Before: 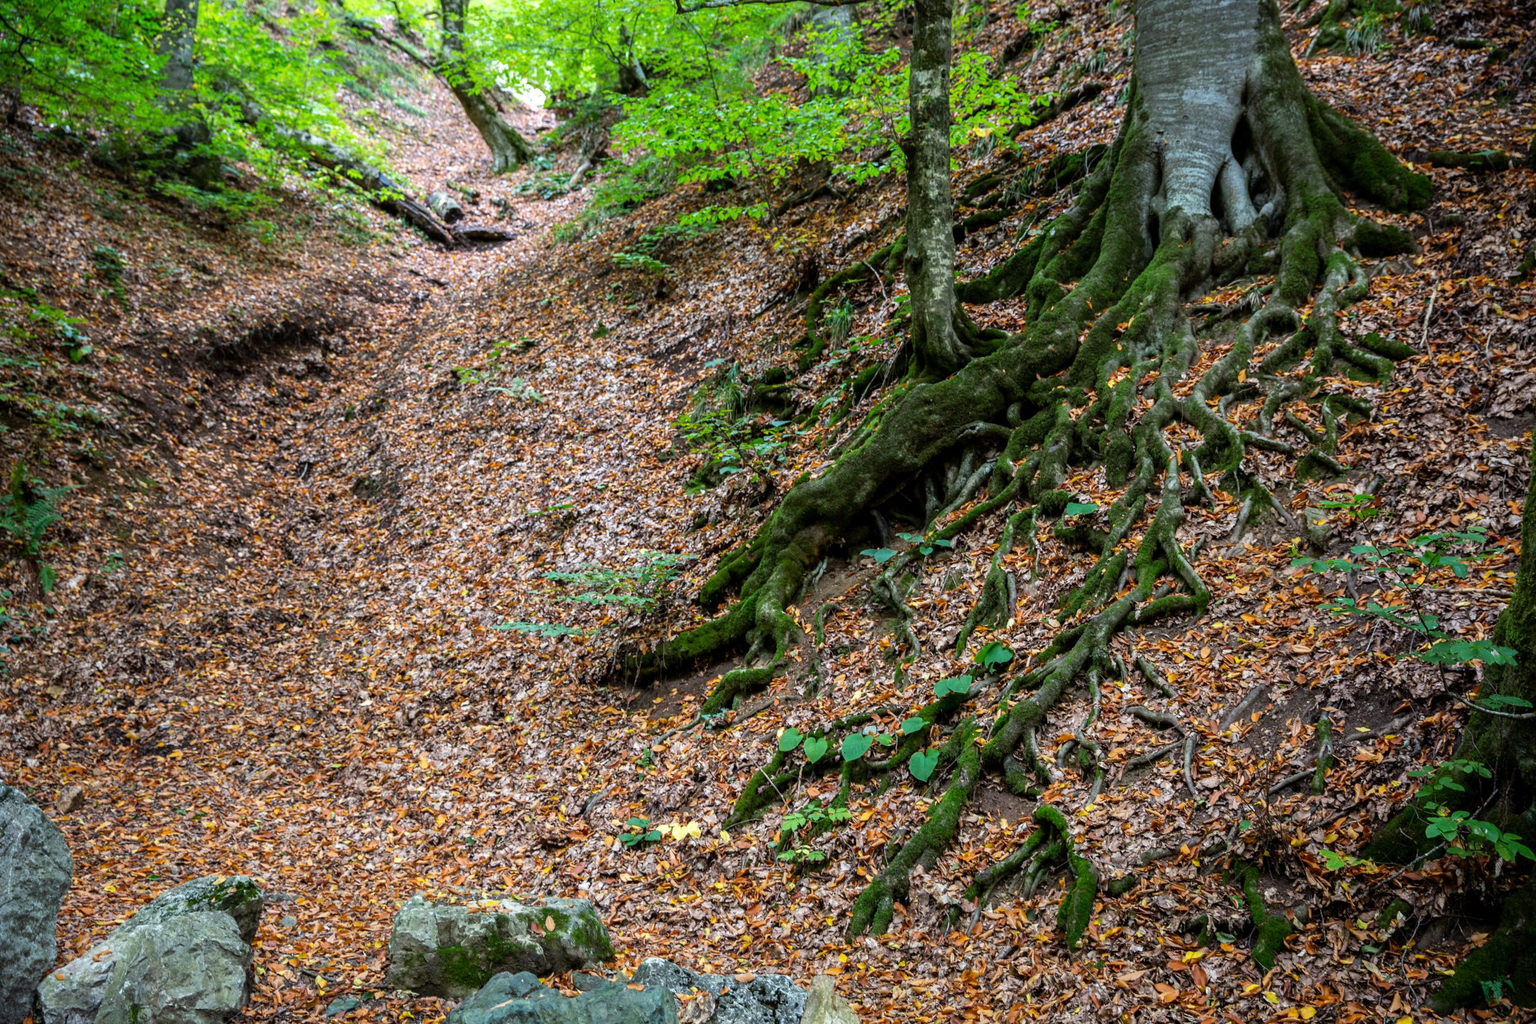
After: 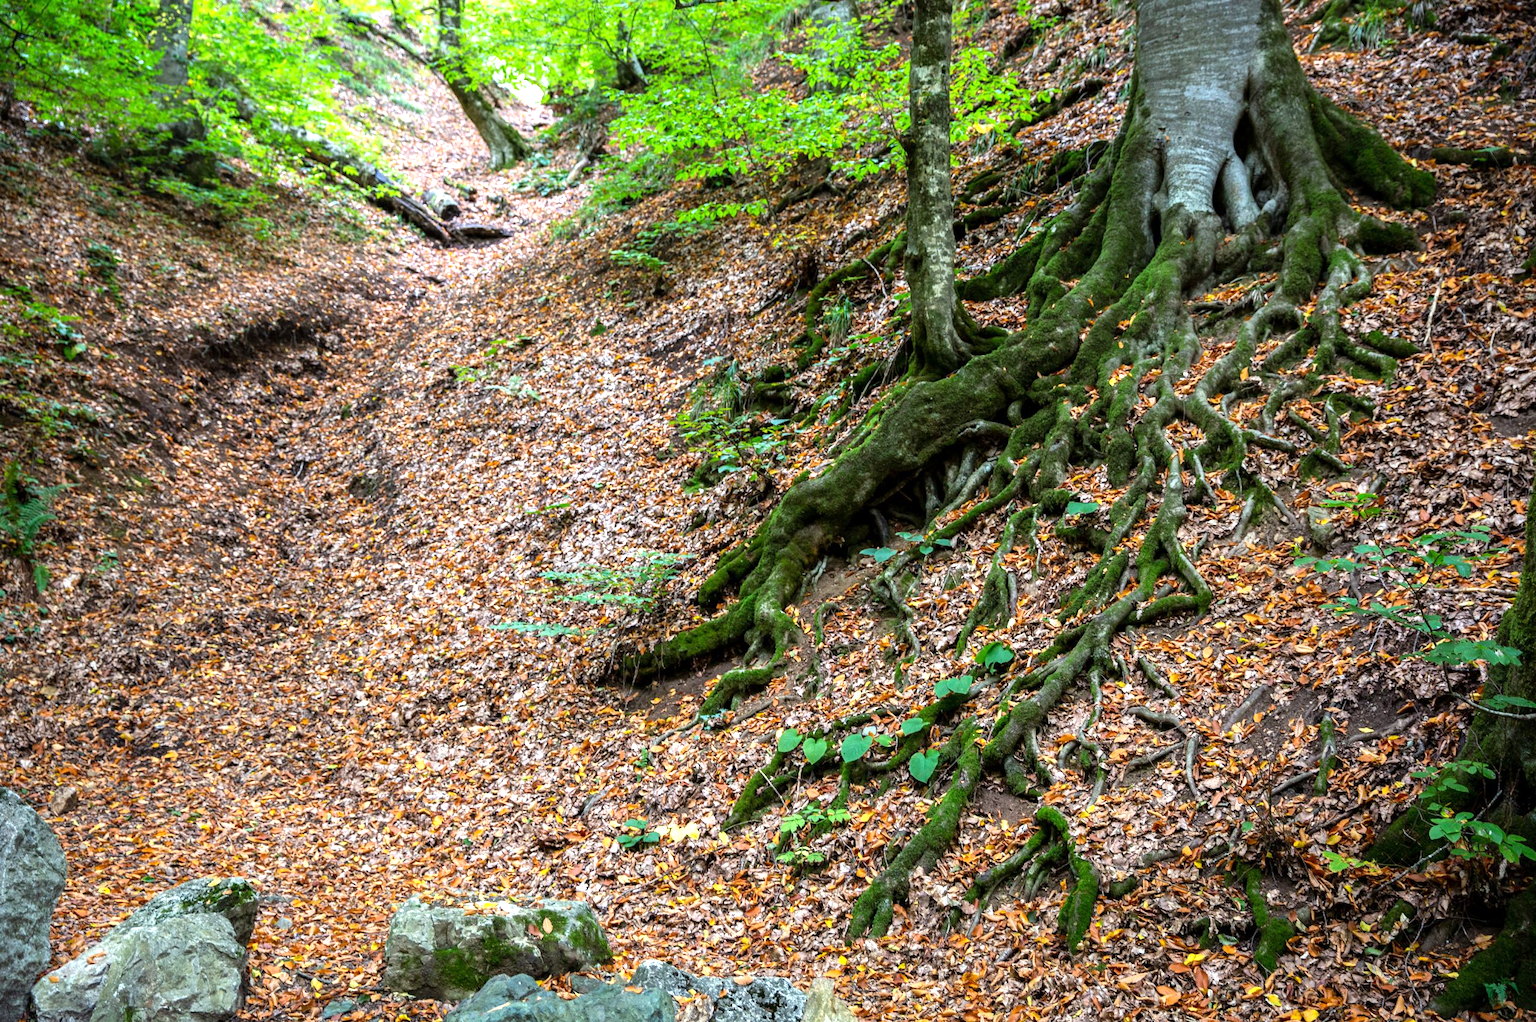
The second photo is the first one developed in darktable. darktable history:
crop: left 0.434%, top 0.485%, right 0.244%, bottom 0.386%
exposure: exposure 0.669 EV, compensate highlight preservation false
